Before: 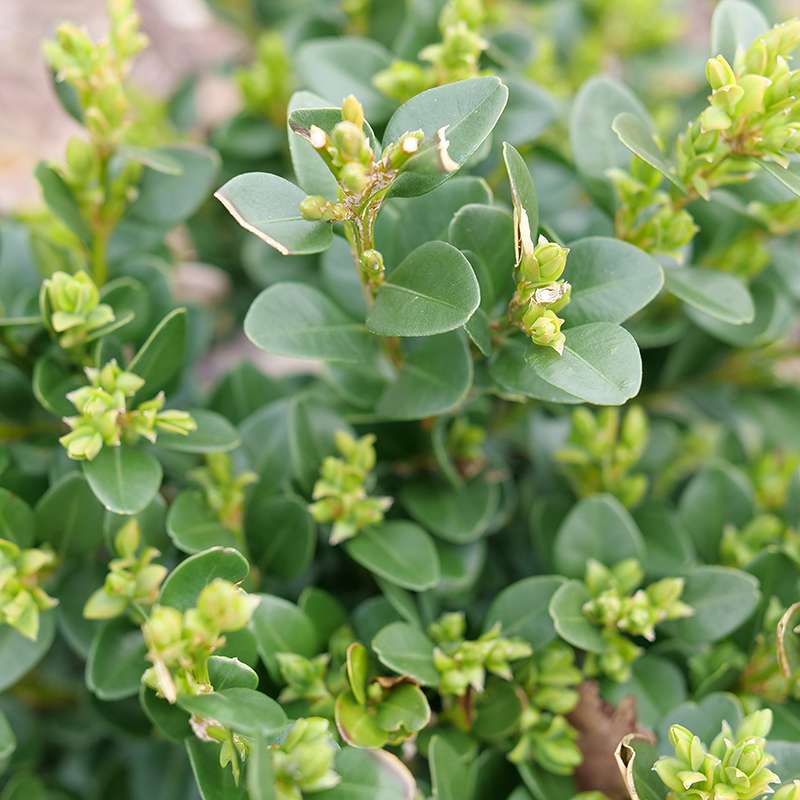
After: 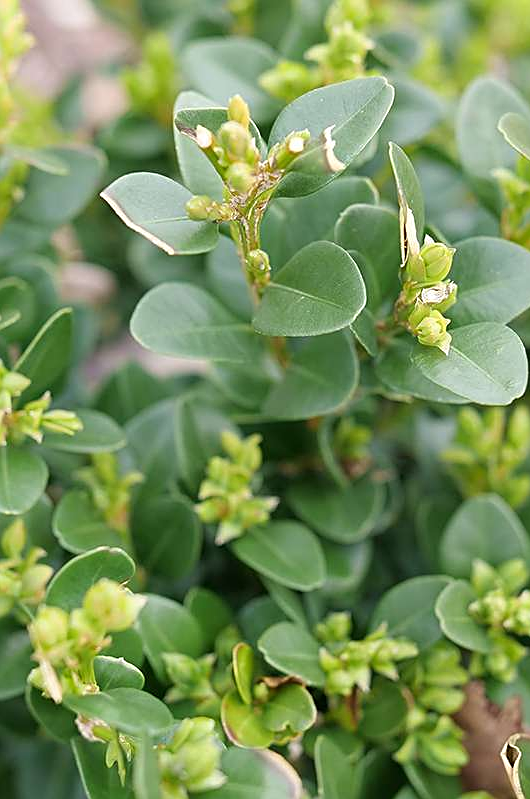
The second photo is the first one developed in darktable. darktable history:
sharpen: on, module defaults
crop and rotate: left 14.313%, right 19.321%
